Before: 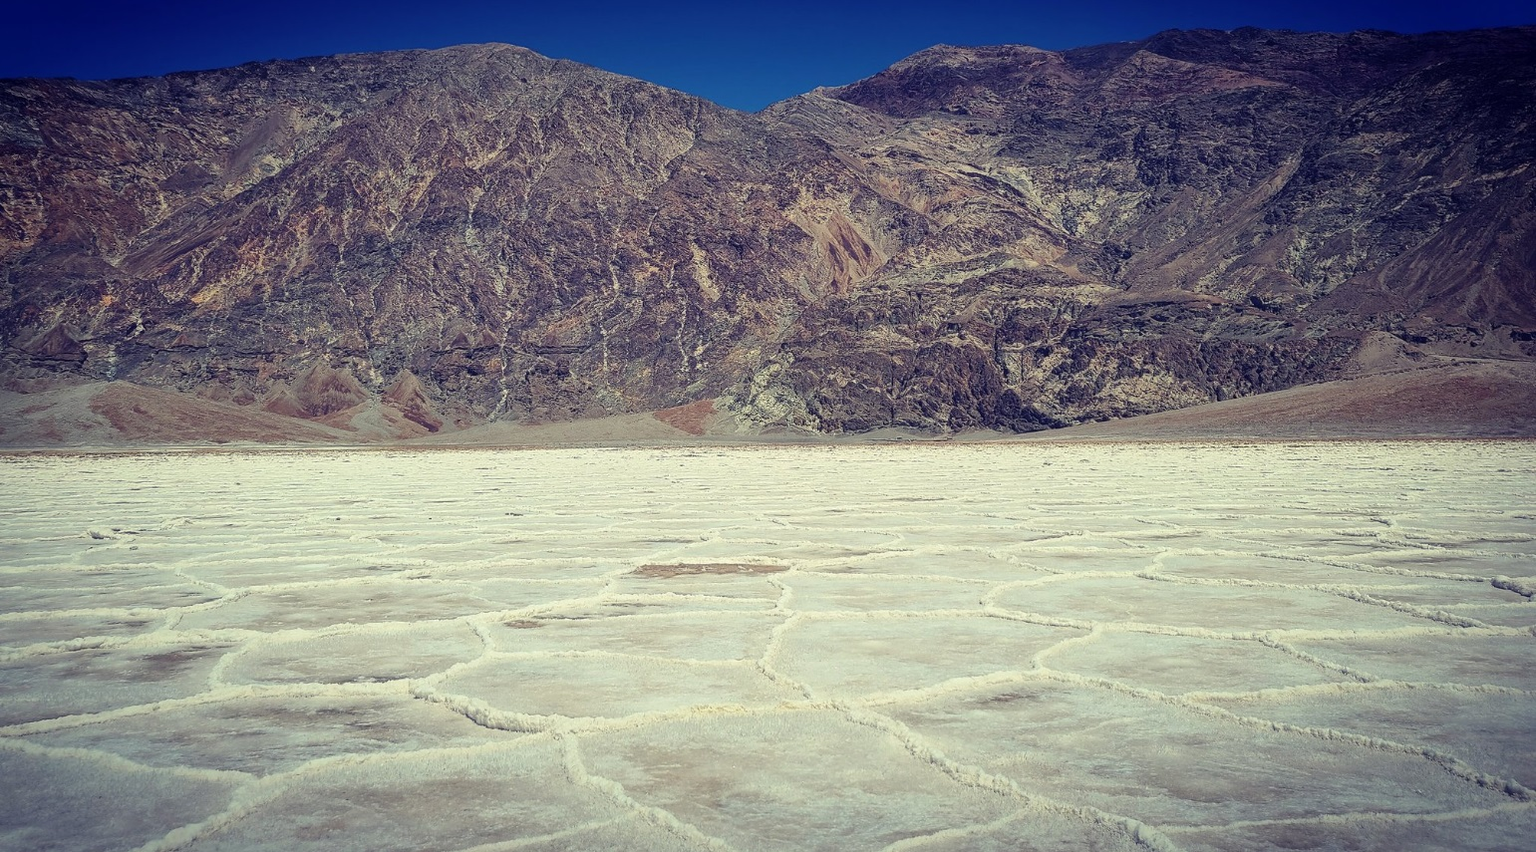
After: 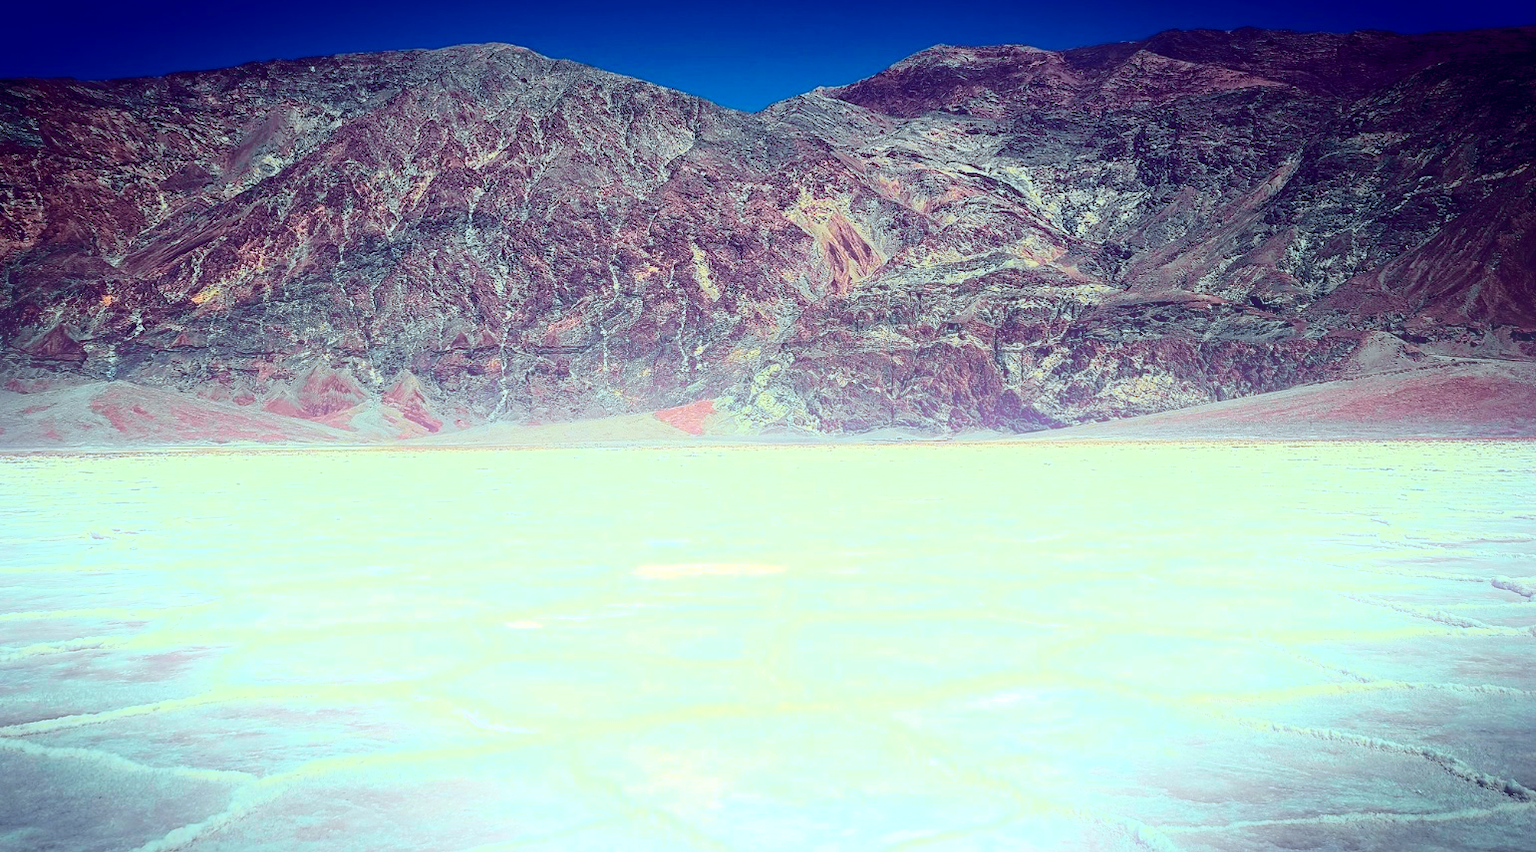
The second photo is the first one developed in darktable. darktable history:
tone curve: curves: ch0 [(0, 0) (0.046, 0.031) (0.163, 0.114) (0.391, 0.432) (0.488, 0.561) (0.695, 0.839) (0.785, 0.904) (1, 0.965)]; ch1 [(0, 0) (0.248, 0.252) (0.427, 0.412) (0.482, 0.462) (0.499, 0.497) (0.518, 0.52) (0.535, 0.577) (0.585, 0.623) (0.679, 0.743) (0.788, 0.809) (1, 1)]; ch2 [(0, 0) (0.313, 0.262) (0.427, 0.417) (0.473, 0.47) (0.503, 0.503) (0.523, 0.515) (0.557, 0.596) (0.598, 0.646) (0.708, 0.771) (1, 1)], color space Lab, independent channels, preserve colors none
bloom: on, module defaults
white balance: emerald 1
color correction: highlights a* -10.04, highlights b* -10.37
